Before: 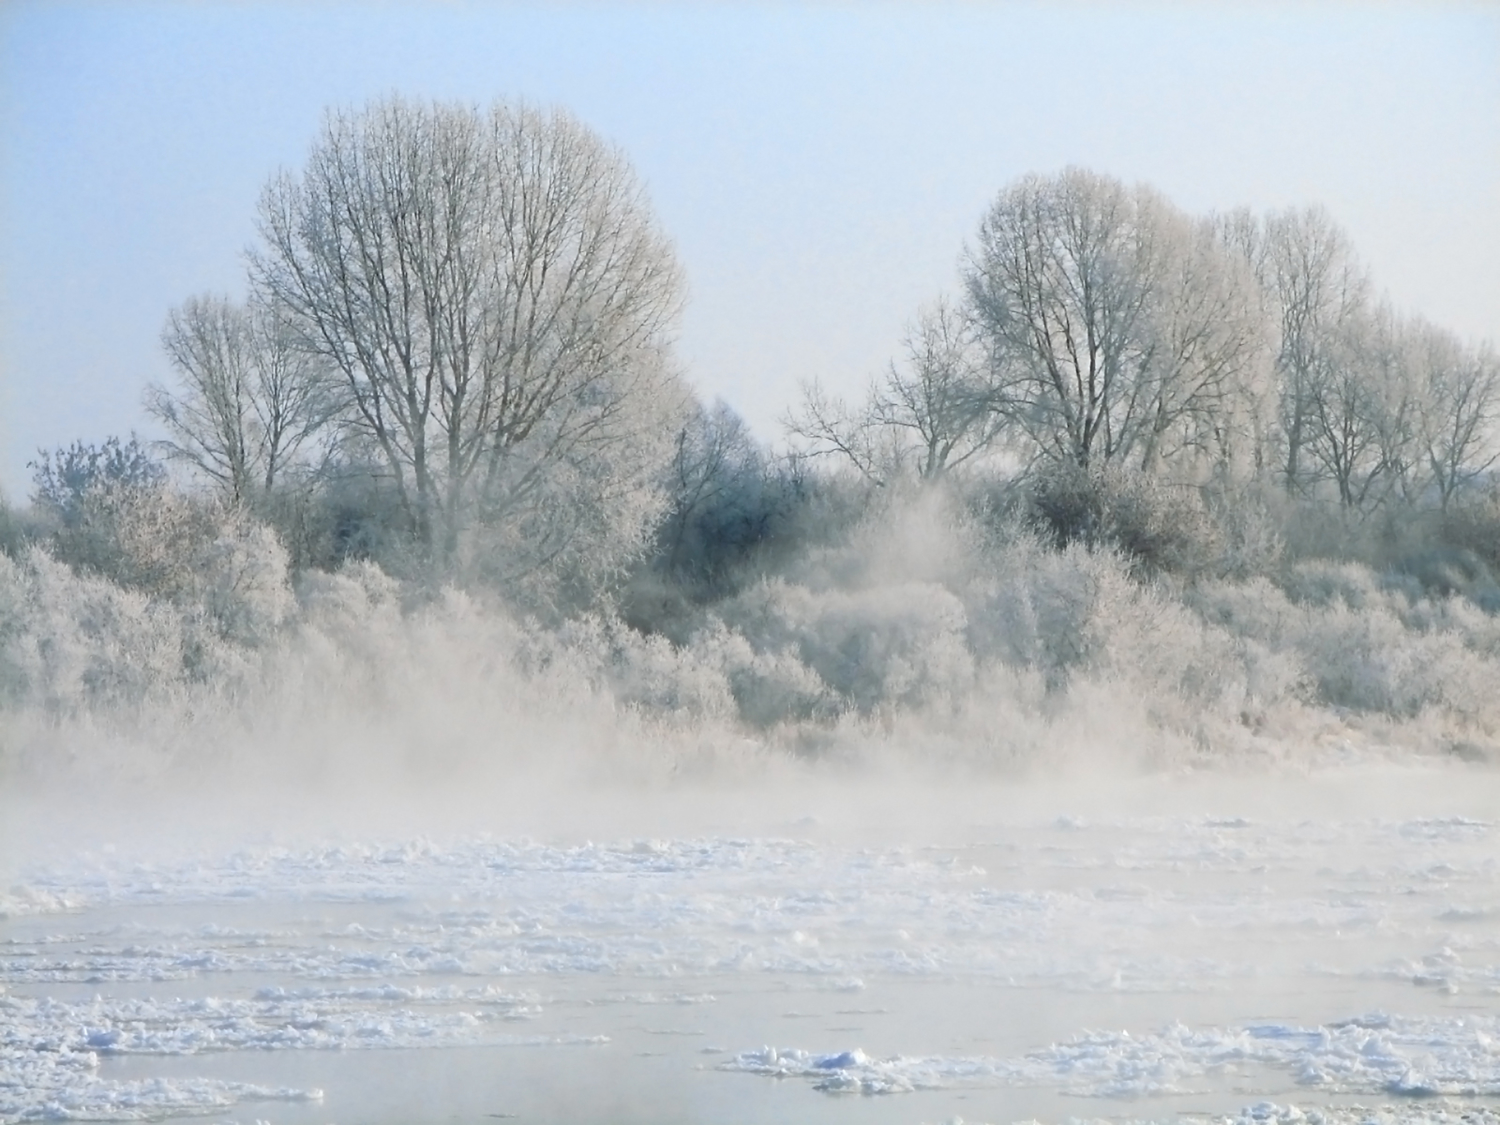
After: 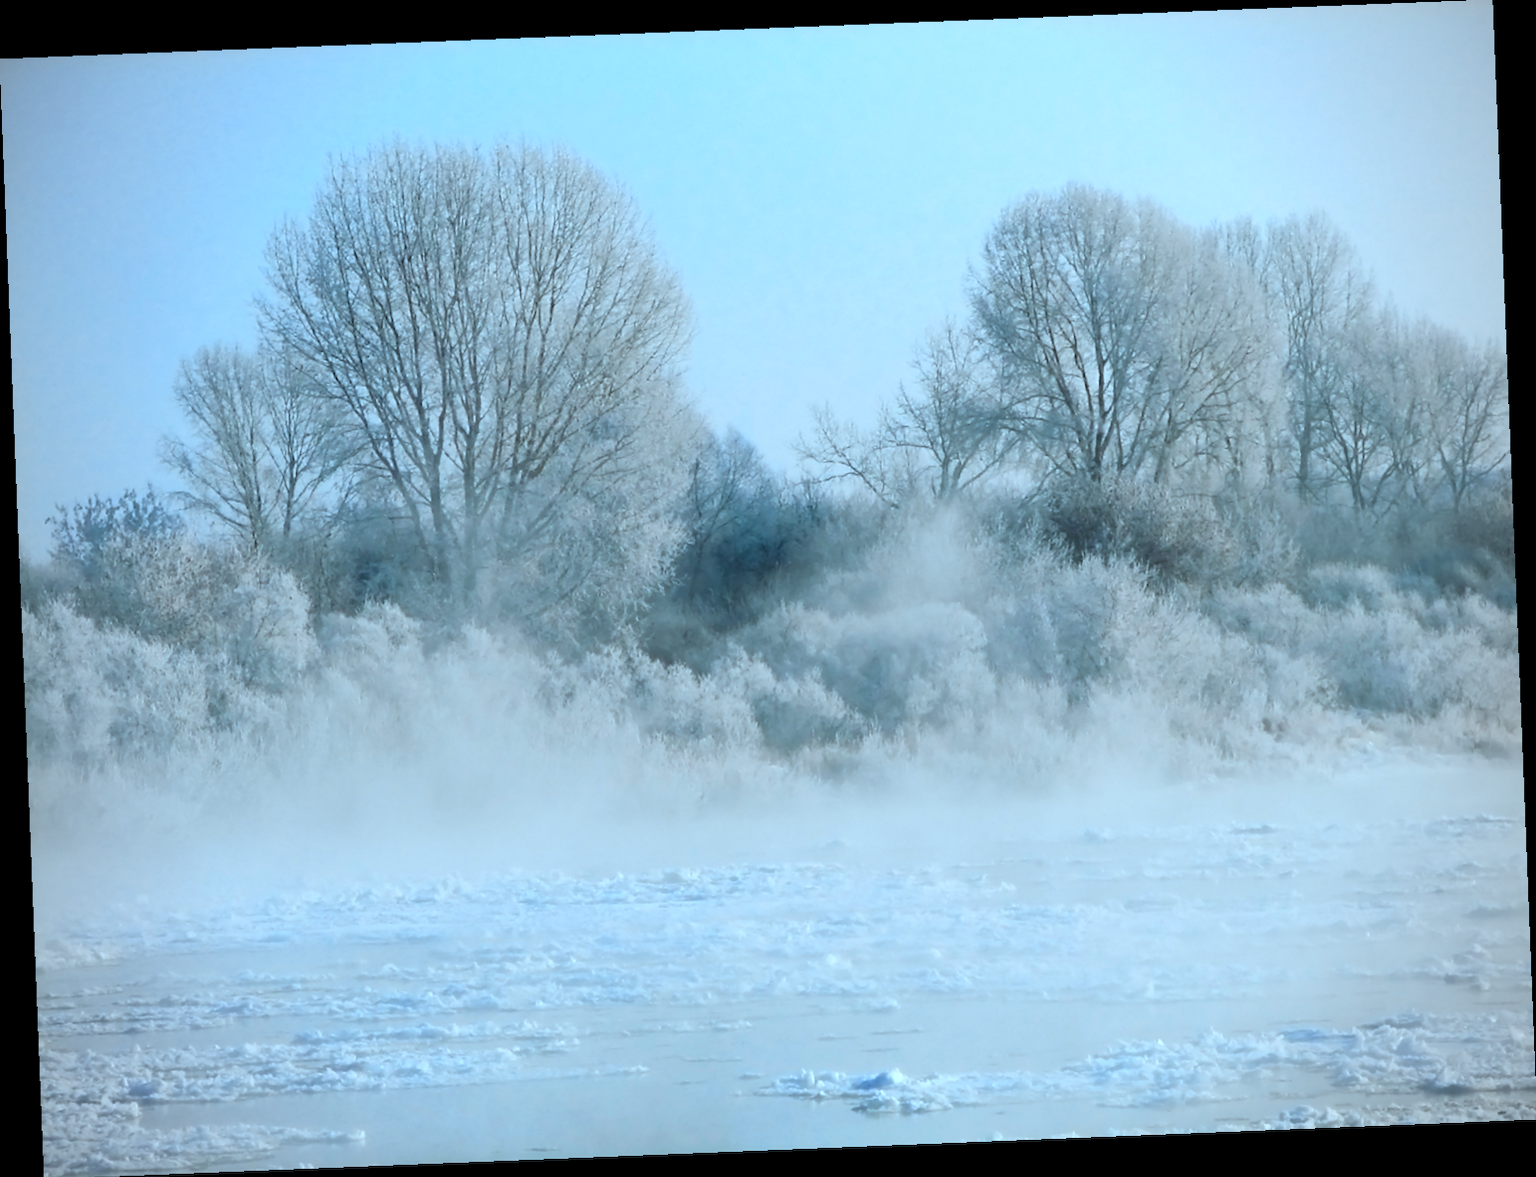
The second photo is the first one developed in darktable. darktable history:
color correction: highlights a* -10.69, highlights b* -19.19
vignetting: on, module defaults
rotate and perspective: rotation -2.29°, automatic cropping off
